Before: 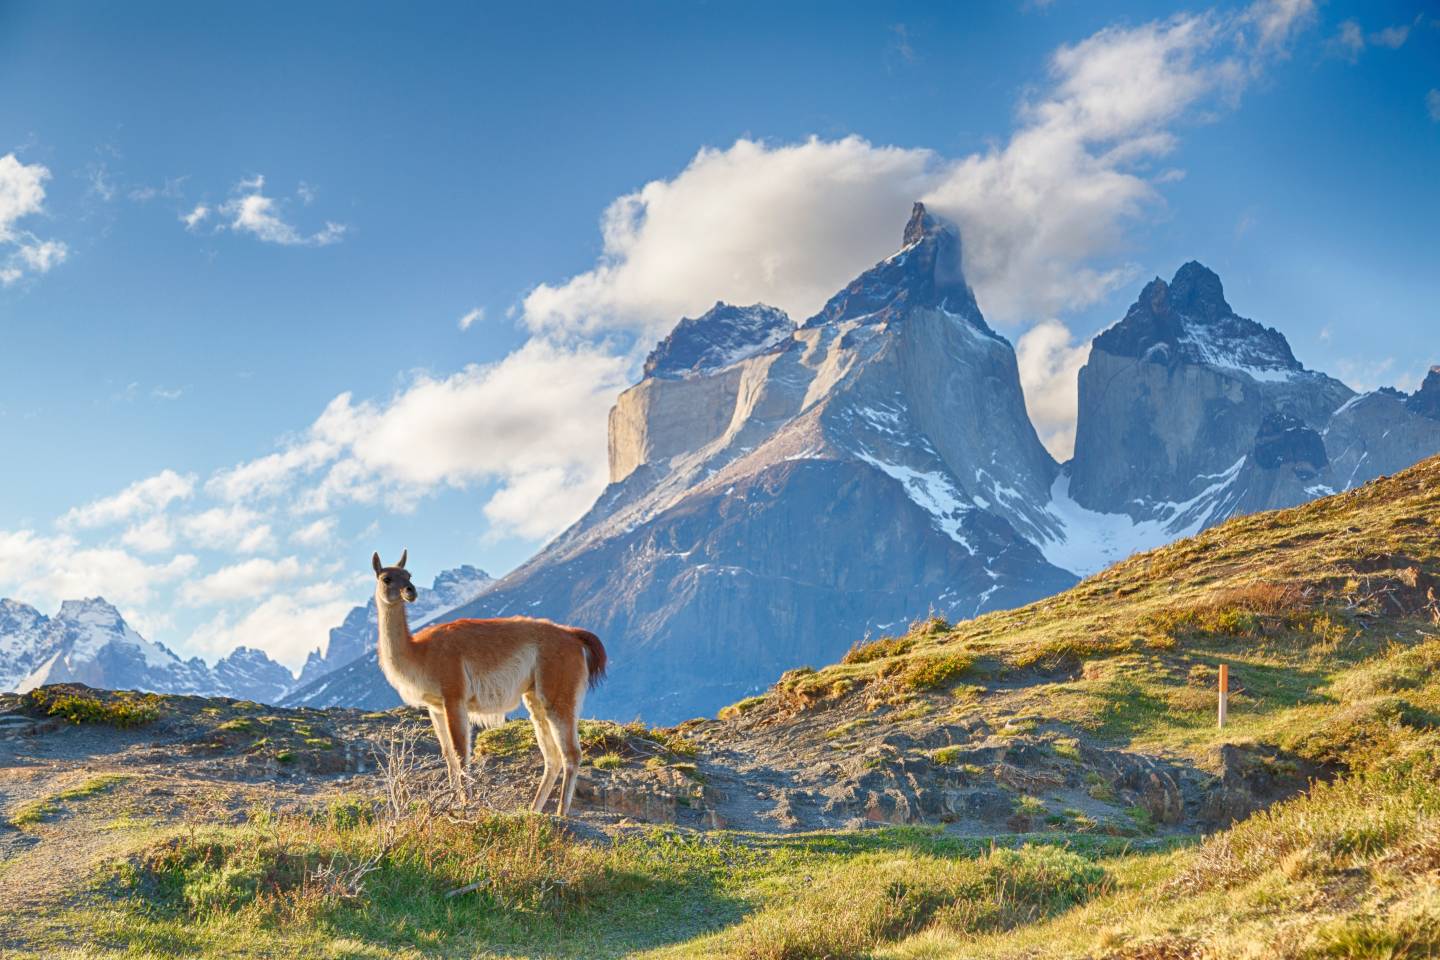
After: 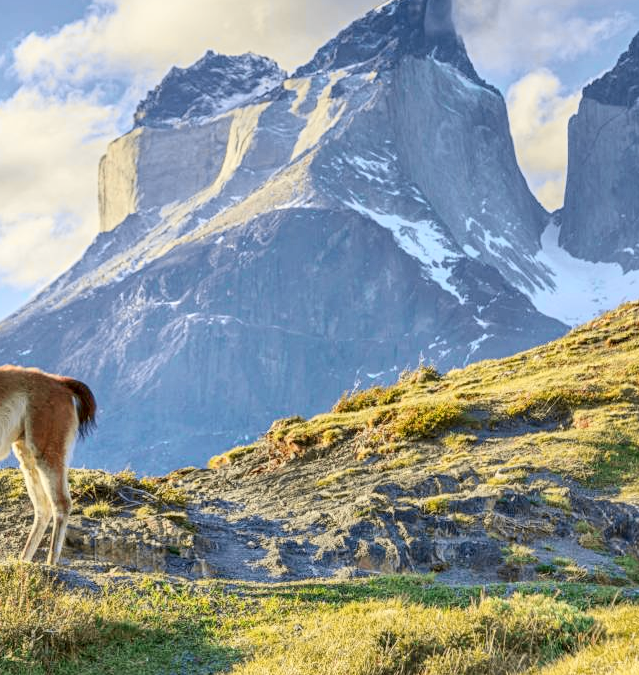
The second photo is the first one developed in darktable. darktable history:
tone curve: curves: ch0 [(0.017, 0) (0.122, 0.046) (0.295, 0.297) (0.449, 0.505) (0.559, 0.629) (0.729, 0.796) (0.879, 0.898) (1, 0.97)]; ch1 [(0, 0) (0.393, 0.4) (0.447, 0.447) (0.485, 0.497) (0.522, 0.503) (0.539, 0.52) (0.606, 0.6) (0.696, 0.679) (1, 1)]; ch2 [(0, 0) (0.369, 0.388) (0.449, 0.431) (0.499, 0.501) (0.516, 0.536) (0.604, 0.599) (0.741, 0.763) (1, 1)], color space Lab, independent channels, preserve colors none
local contrast: on, module defaults
crop: left 35.432%, top 26.233%, right 20.145%, bottom 3.432%
